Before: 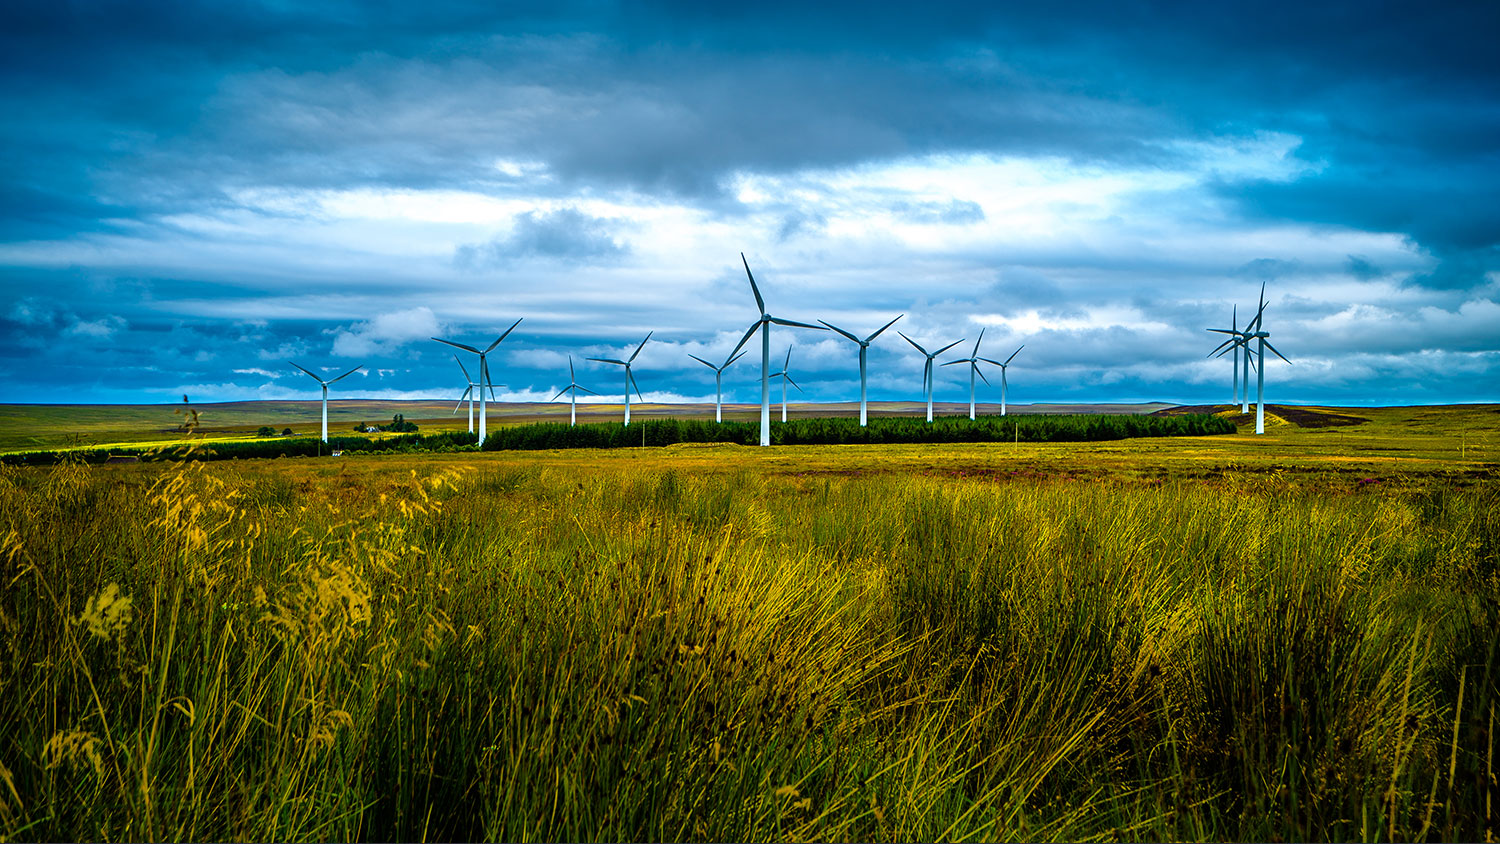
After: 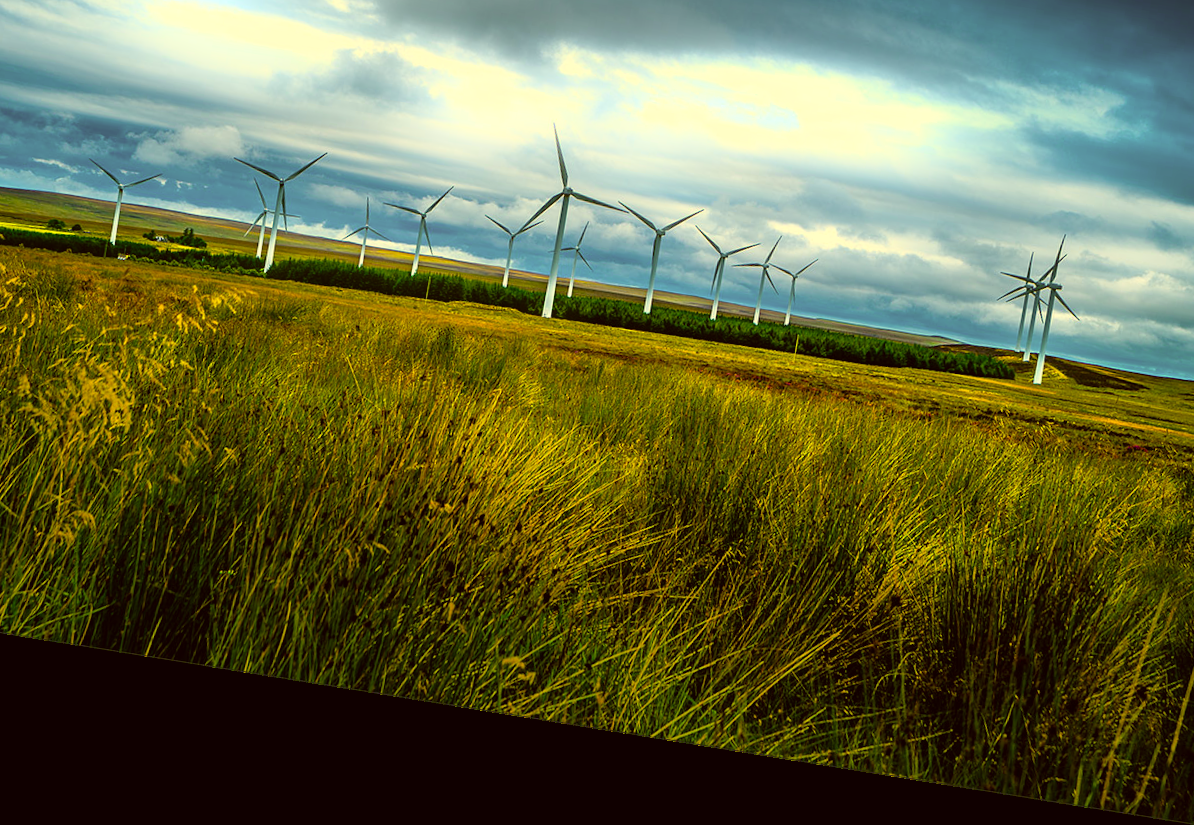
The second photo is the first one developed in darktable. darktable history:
color correction: highlights a* 0.162, highlights b* 29.53, shadows a* -0.162, shadows b* 21.09
rotate and perspective: rotation 9.12°, automatic cropping off
crop: left 16.871%, top 22.857%, right 9.116%
bloom: size 5%, threshold 95%, strength 15%
